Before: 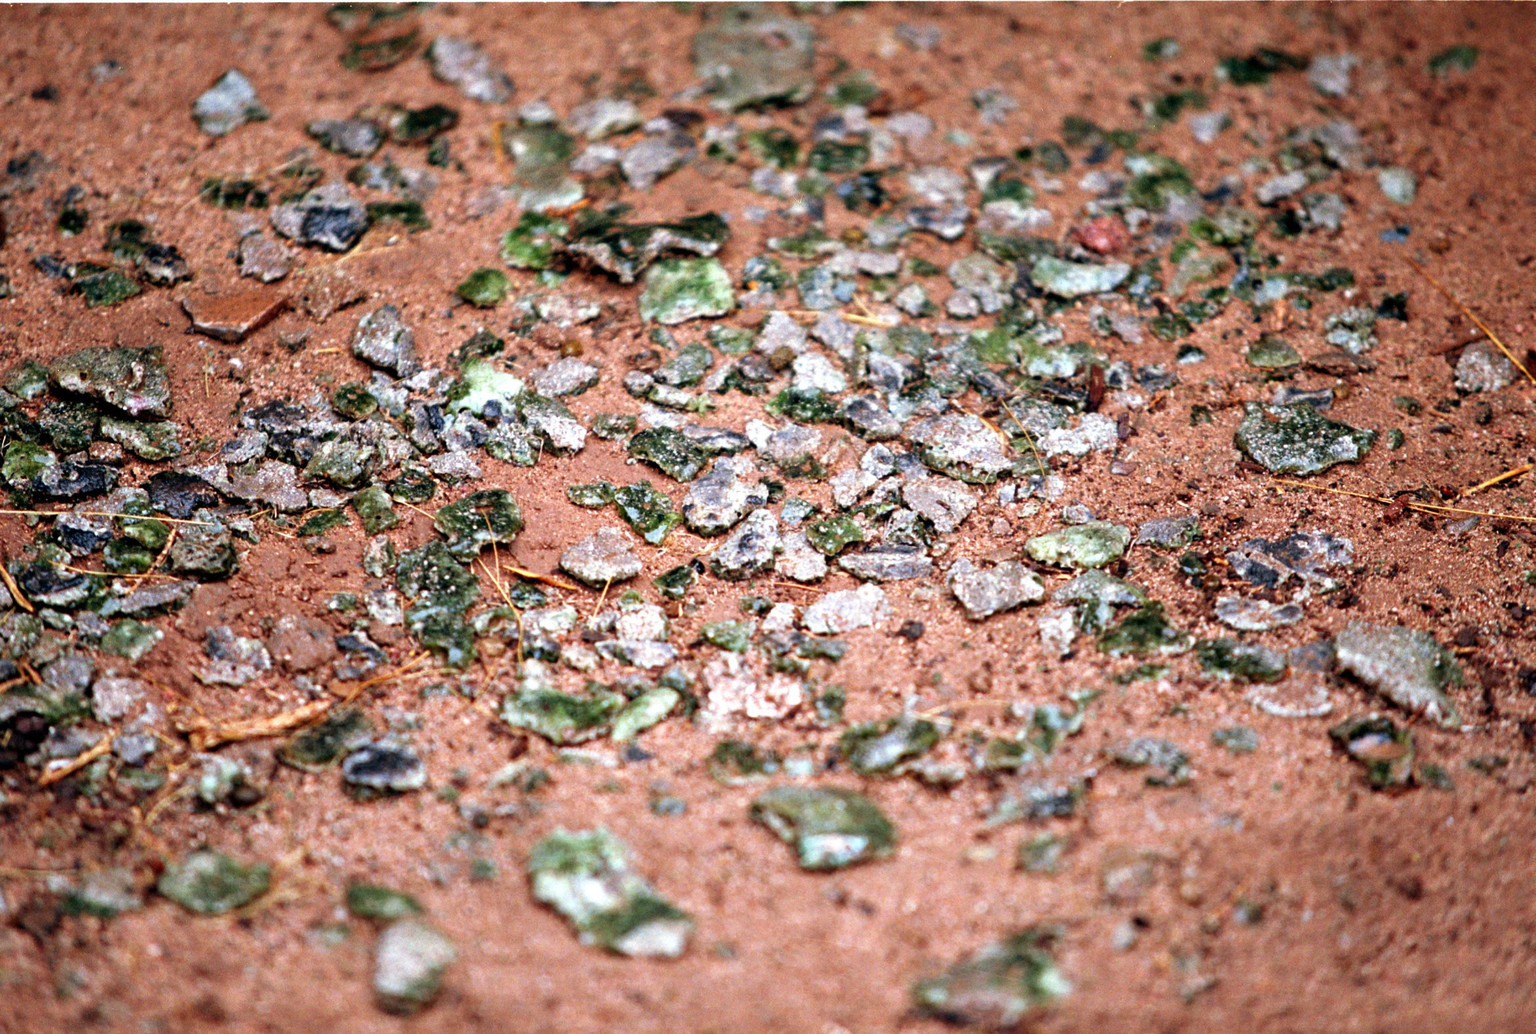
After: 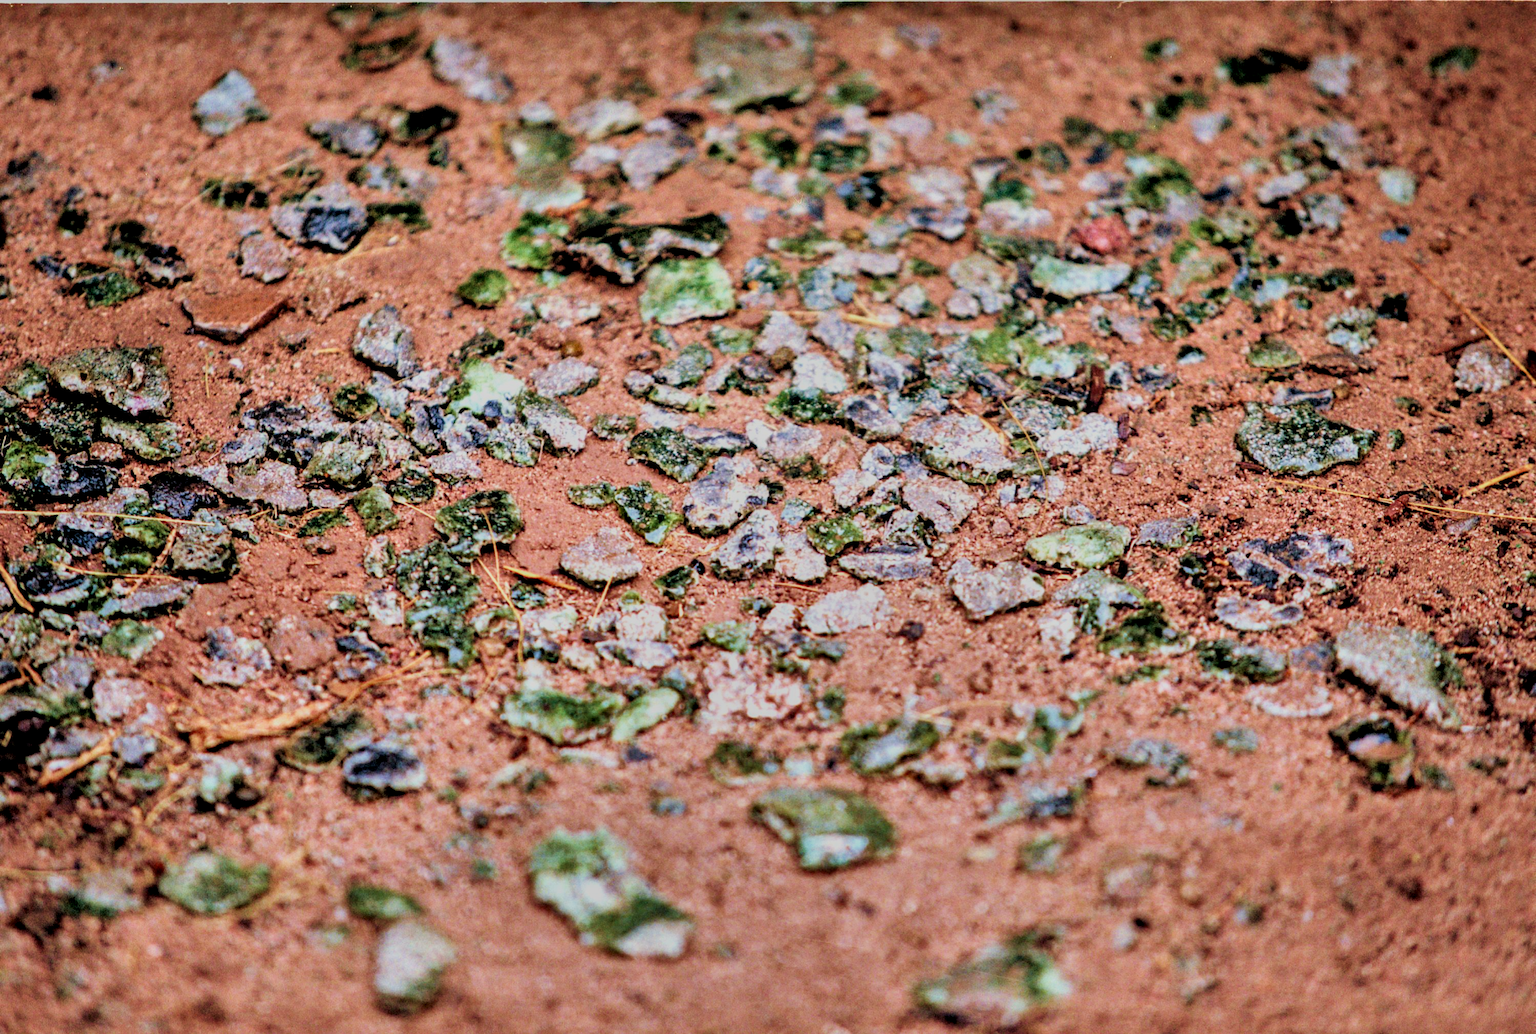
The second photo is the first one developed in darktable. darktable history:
shadows and highlights: shadows 18.61, highlights -83.99, soften with gaussian
local contrast: on, module defaults
filmic rgb: black relative exposure -6.19 EV, white relative exposure 6.95 EV, hardness 2.24
tone equalizer: -8 EV -0.444 EV, -7 EV -0.393 EV, -6 EV -0.34 EV, -5 EV -0.233 EV, -3 EV 0.251 EV, -2 EV 0.328 EV, -1 EV 0.4 EV, +0 EV 0.392 EV
velvia: strength 40.2%
